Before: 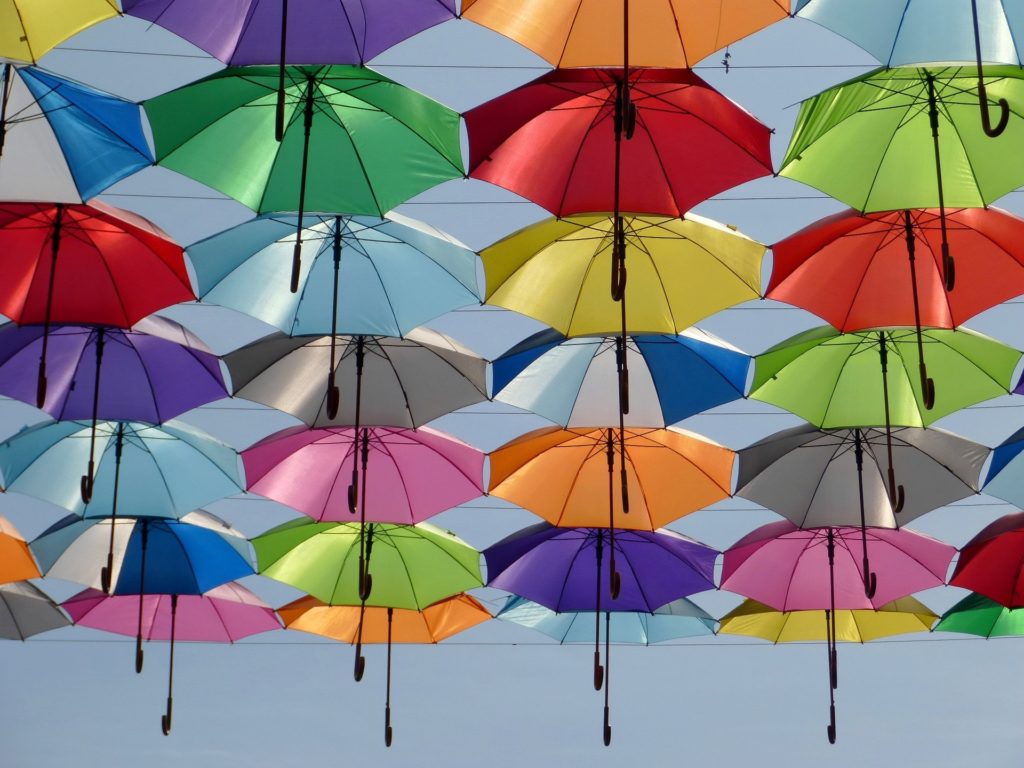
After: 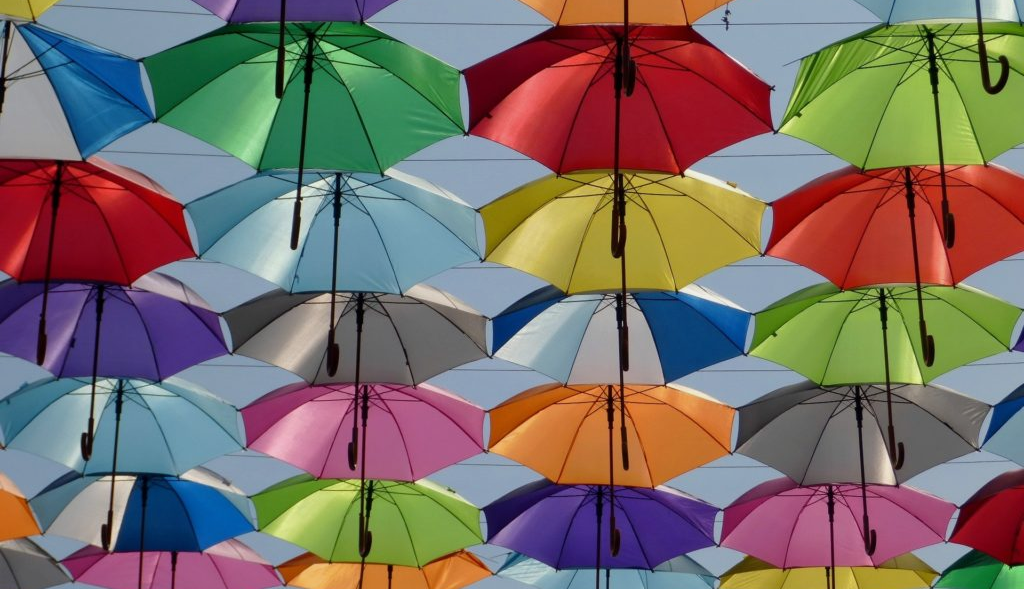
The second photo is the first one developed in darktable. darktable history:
crop: top 5.667%, bottom 17.637%
exposure: exposure -0.21 EV, compensate highlight preservation false
